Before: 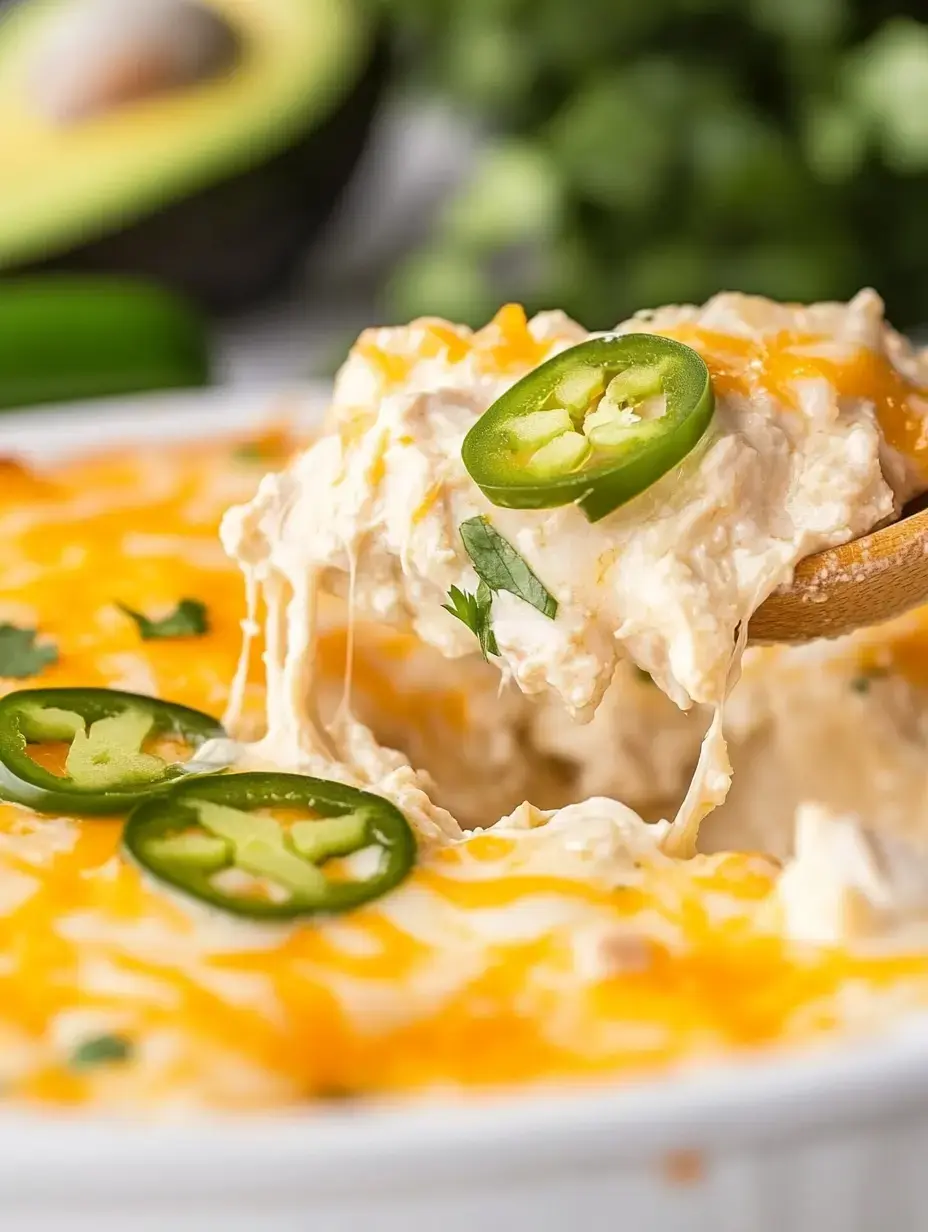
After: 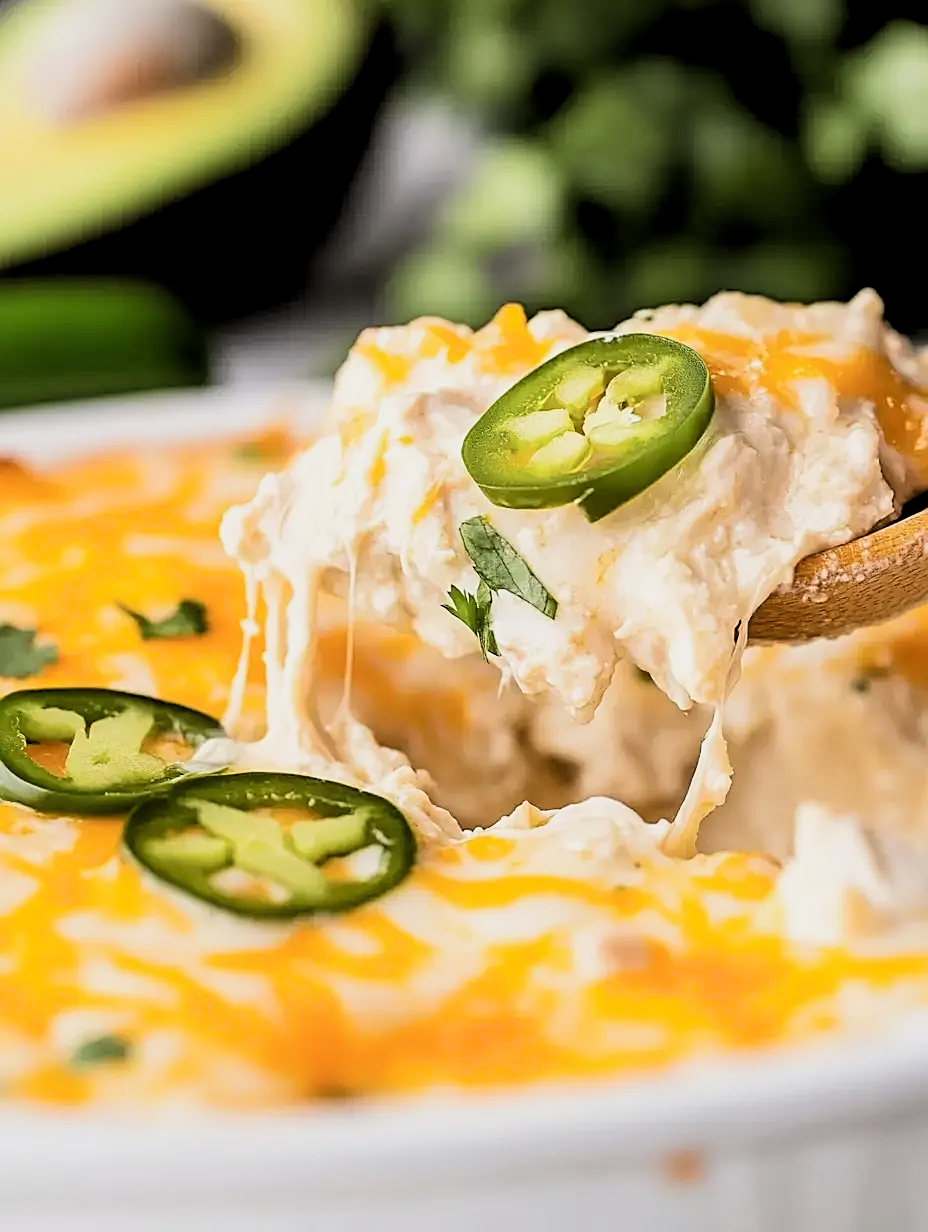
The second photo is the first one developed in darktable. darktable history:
sharpen: on, module defaults
levels: levels [0.026, 0.507, 0.987]
filmic rgb: black relative exposure -5.13 EV, white relative exposure 3.5 EV, threshold 5.95 EV, hardness 3.17, contrast 1.403, highlights saturation mix -29.28%, enable highlight reconstruction true
